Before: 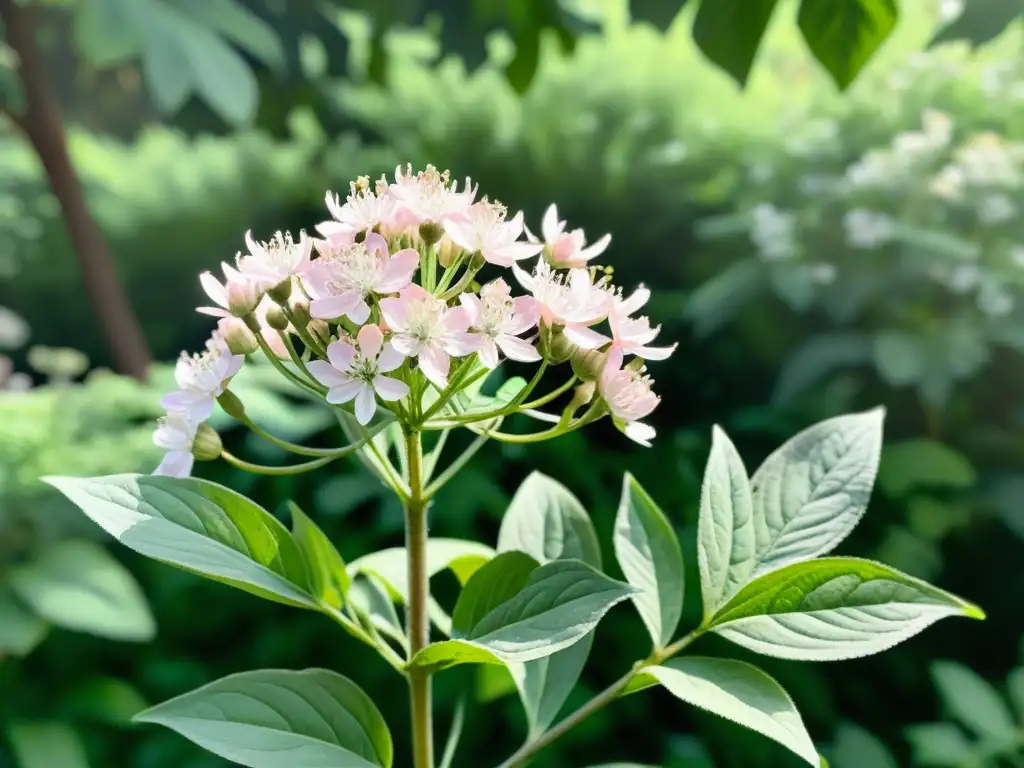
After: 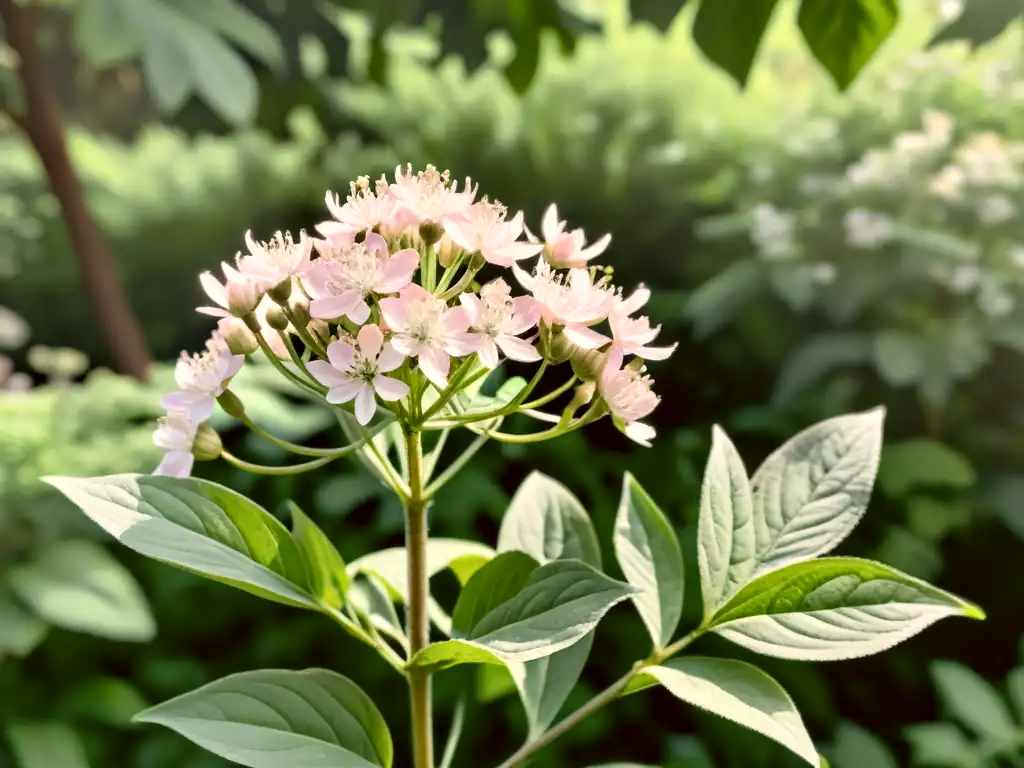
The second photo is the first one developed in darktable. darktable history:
contrast equalizer: y [[0.5, 0.5, 0.544, 0.569, 0.5, 0.5], [0.5 ×6], [0.5 ×6], [0 ×6], [0 ×6]]
color correction: highlights a* 6.27, highlights b* 8.19, shadows a* 5.94, shadows b* 7.23, saturation 0.9
